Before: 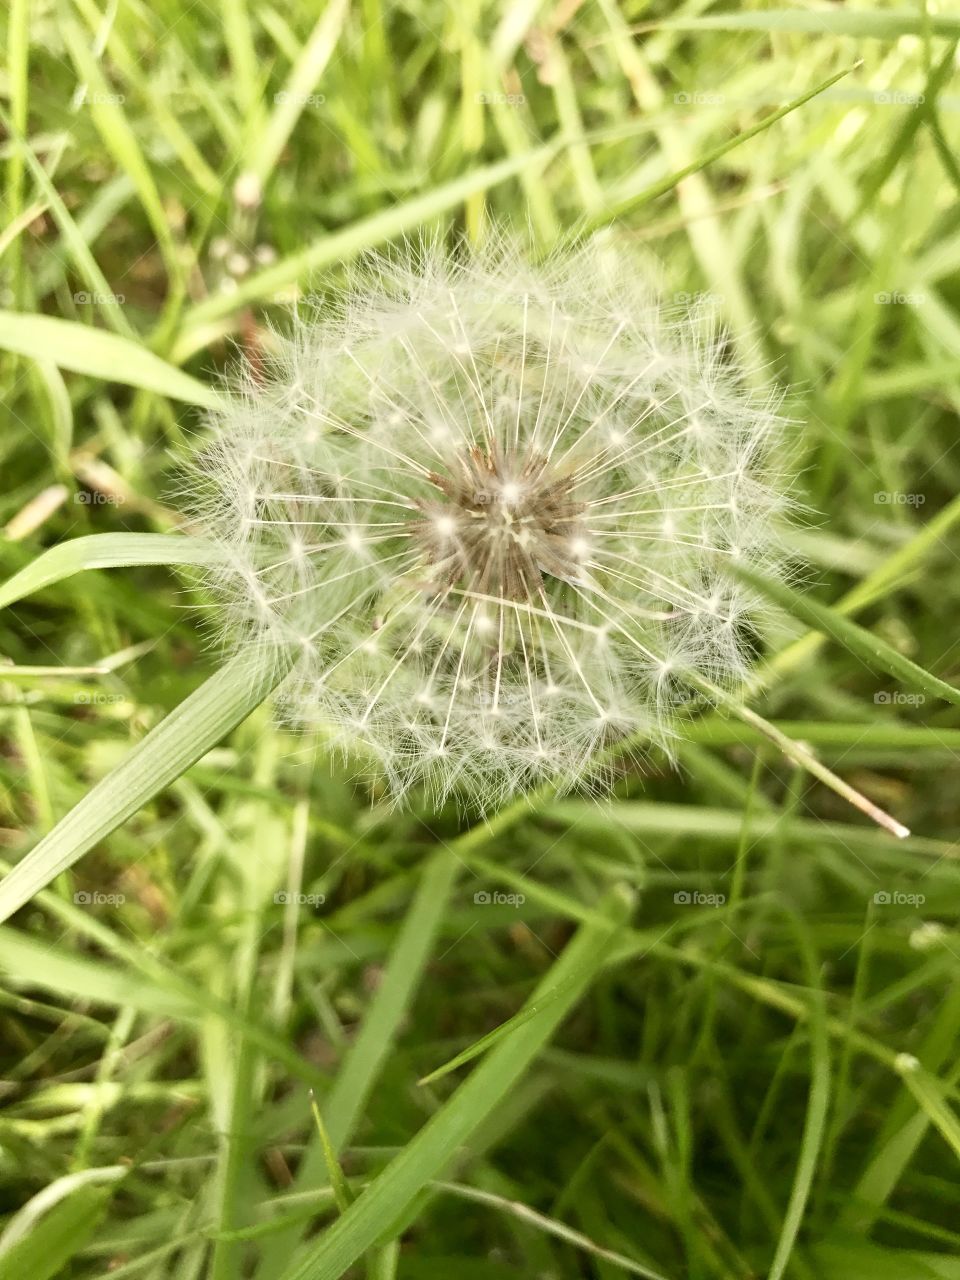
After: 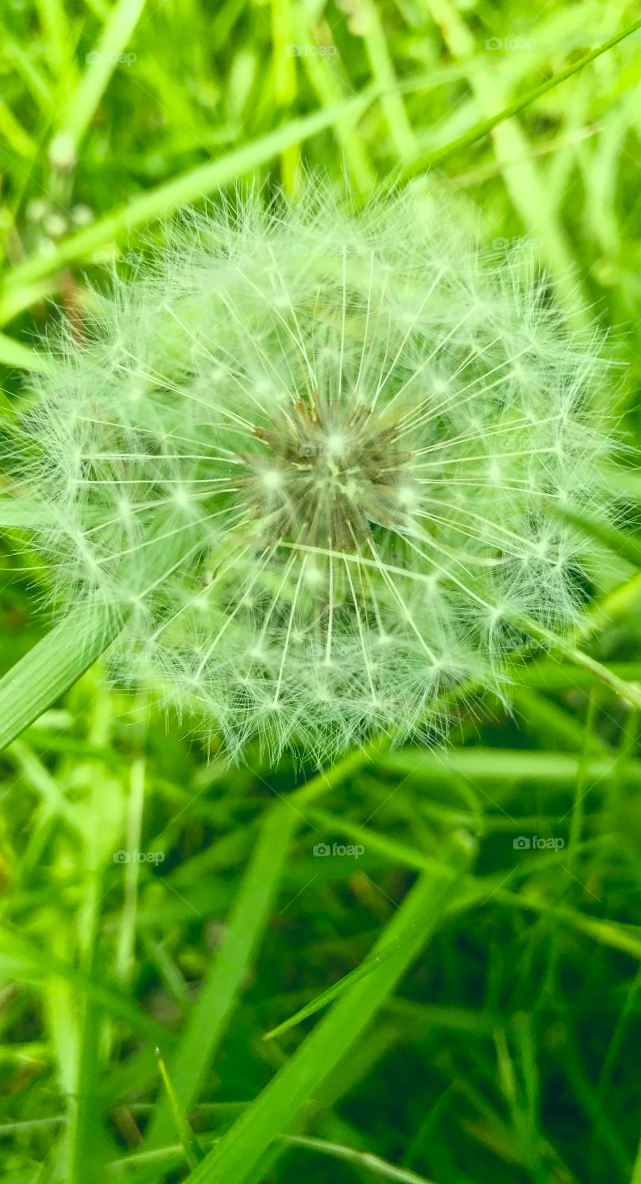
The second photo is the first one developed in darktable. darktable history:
local contrast: highlights 48%, shadows 0%, detail 100%
color balance rgb: perceptual saturation grading › global saturation 20%, global vibrance 20%
color correction: highlights a* -20.08, highlights b* 9.8, shadows a* -20.4, shadows b* -10.76
rotate and perspective: rotation -2°, crop left 0.022, crop right 0.978, crop top 0.049, crop bottom 0.951
crop and rotate: left 17.732%, right 15.423%
